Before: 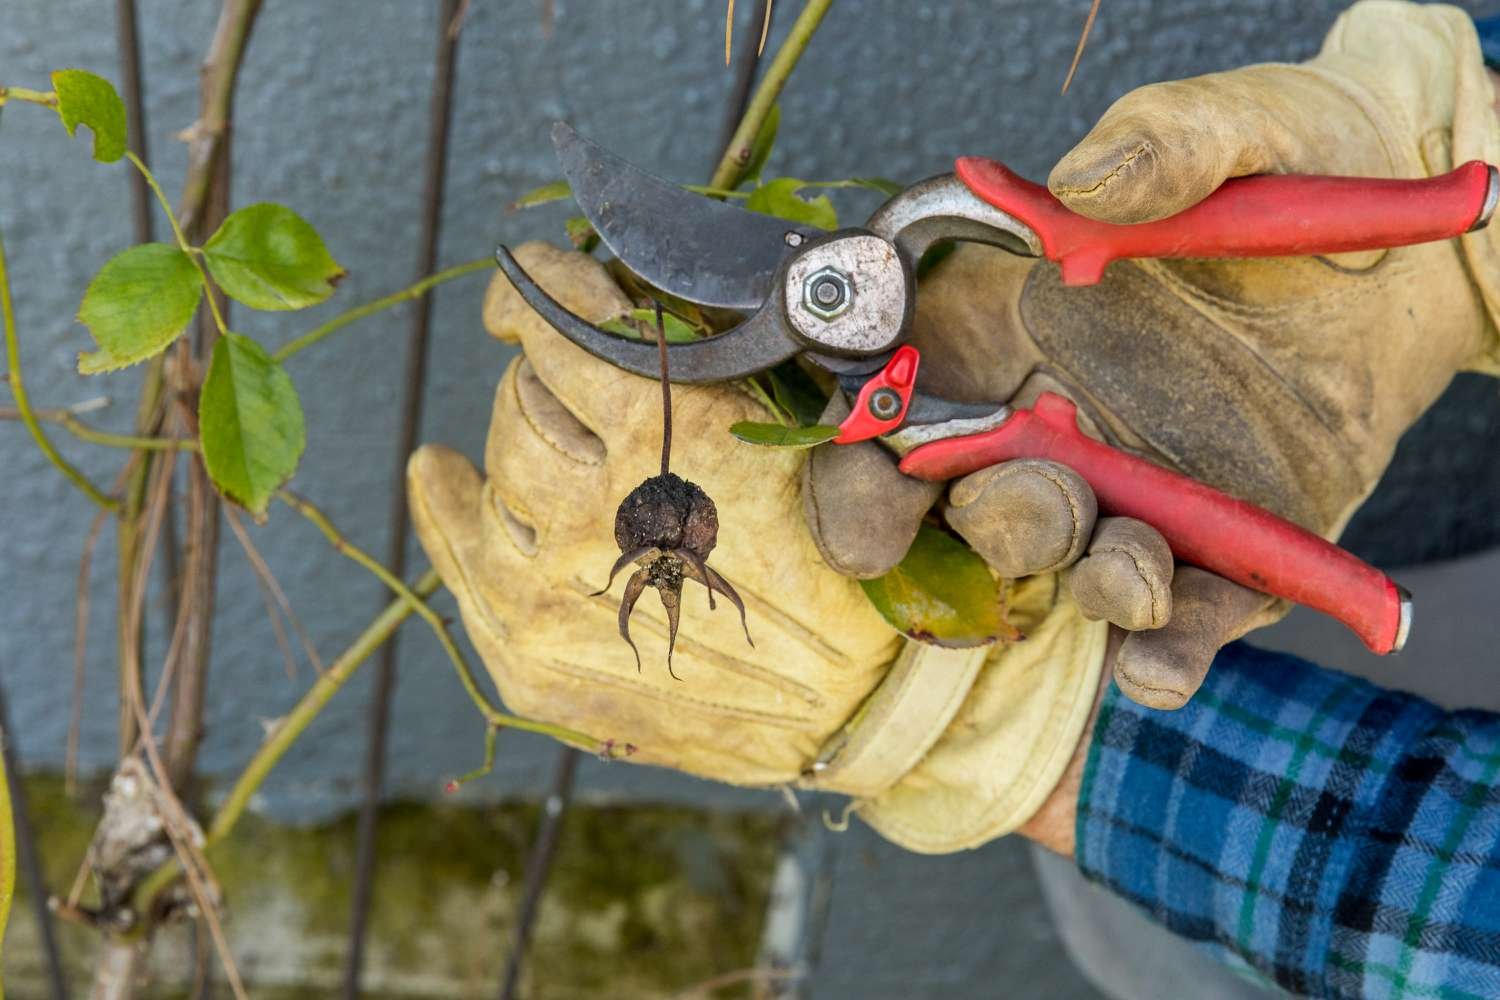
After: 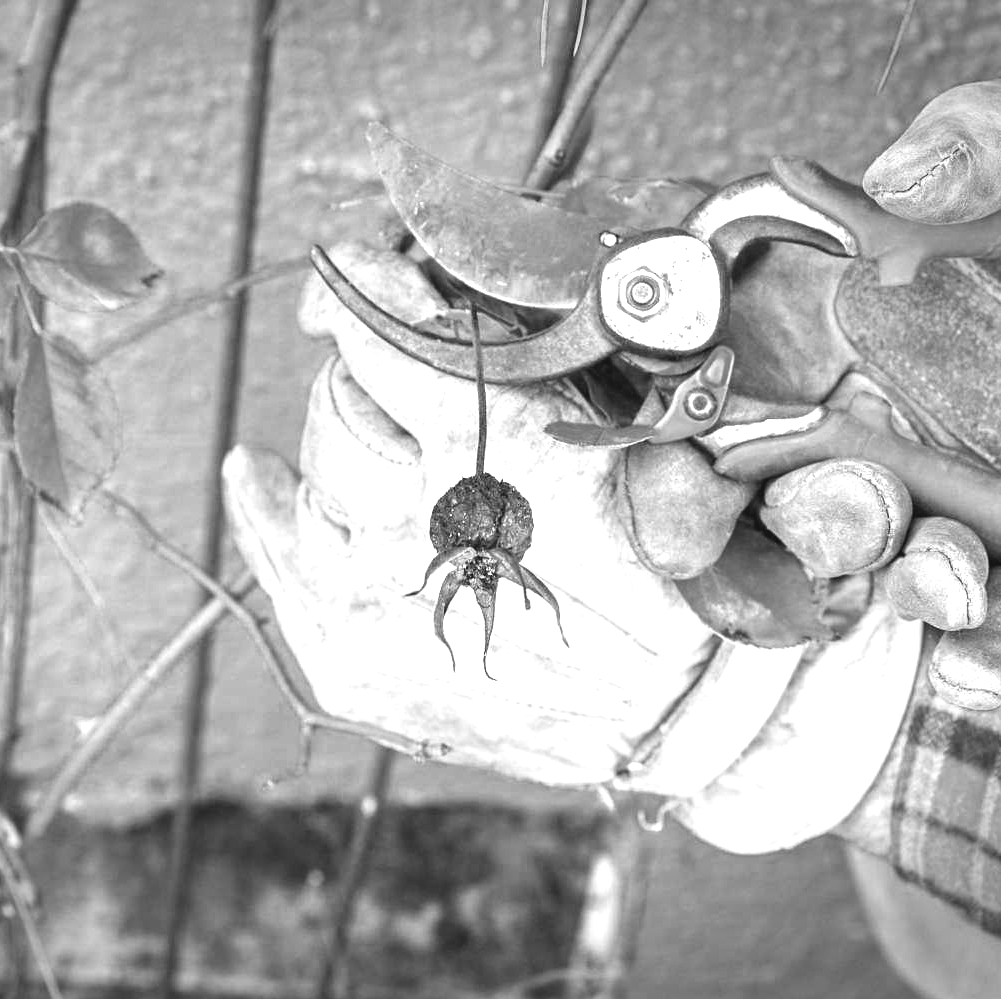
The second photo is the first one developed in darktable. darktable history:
color calibration: output gray [0.246, 0.254, 0.501, 0], gray › normalize channels true, illuminant custom, x 0.38, y 0.481, temperature 4477.23 K, gamut compression 0.029
crop and rotate: left 12.383%, right 20.824%
exposure: black level correction -0.002, exposure 1.113 EV, compensate highlight preservation false
vignetting: fall-off start 100.9%, center (0, 0.004), width/height ratio 1.32
